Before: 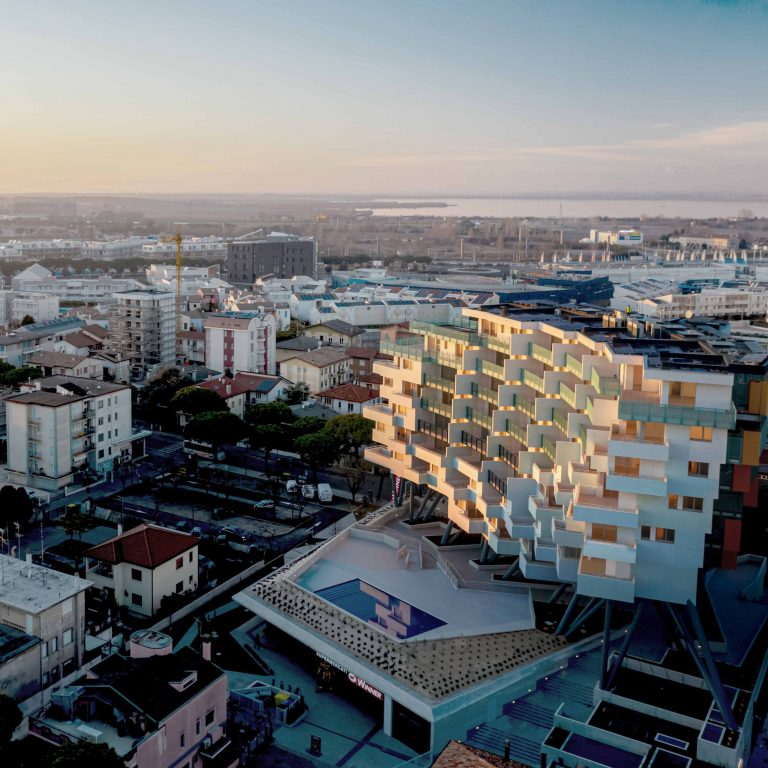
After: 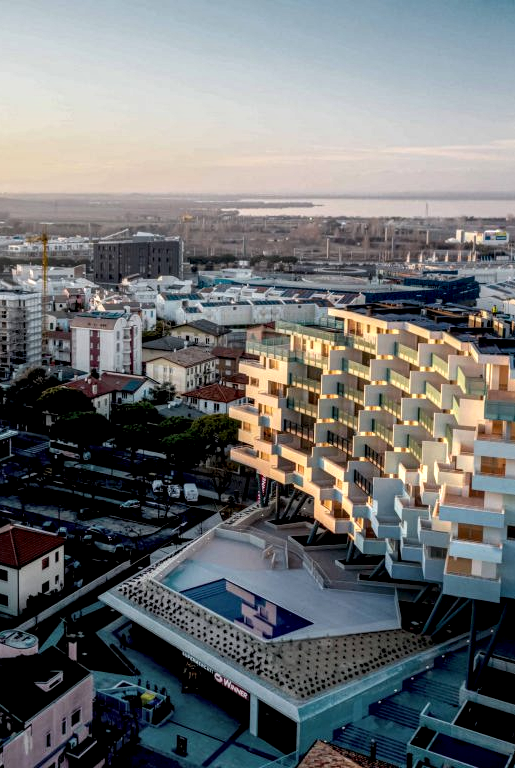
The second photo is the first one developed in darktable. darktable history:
color zones: curves: ch1 [(0, 0.525) (0.143, 0.556) (0.286, 0.52) (0.429, 0.5) (0.571, 0.5) (0.714, 0.5) (0.857, 0.503) (1, 0.525)]
local contrast: highlights 21%, shadows 69%, detail 170%
crop and rotate: left 17.557%, right 15.364%
